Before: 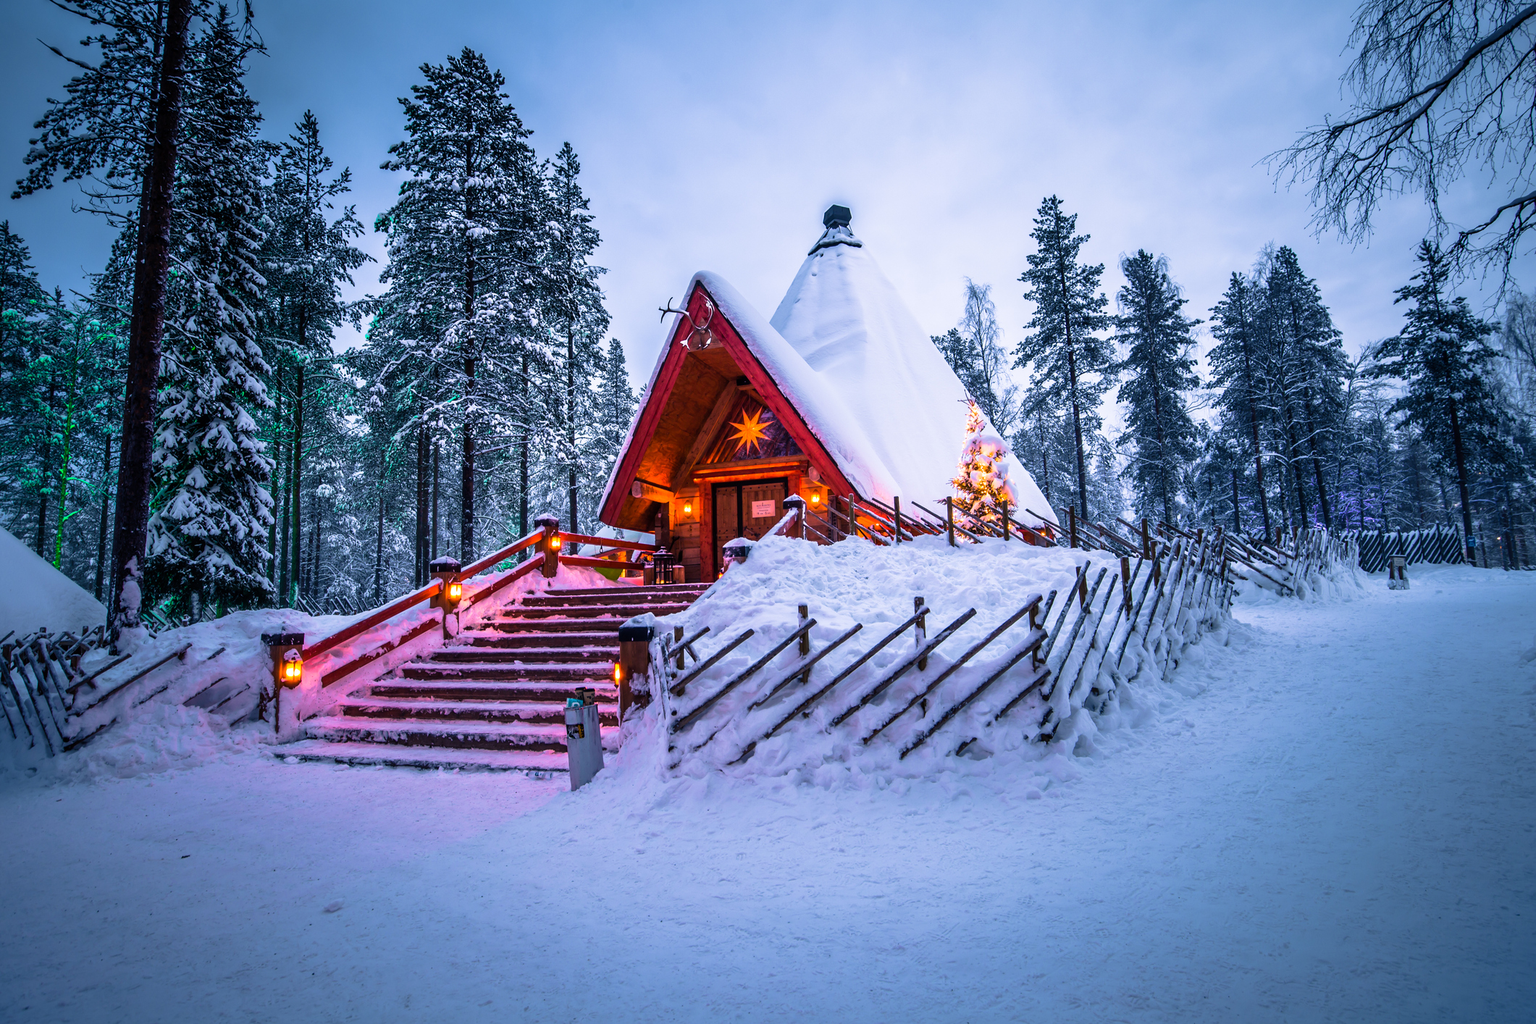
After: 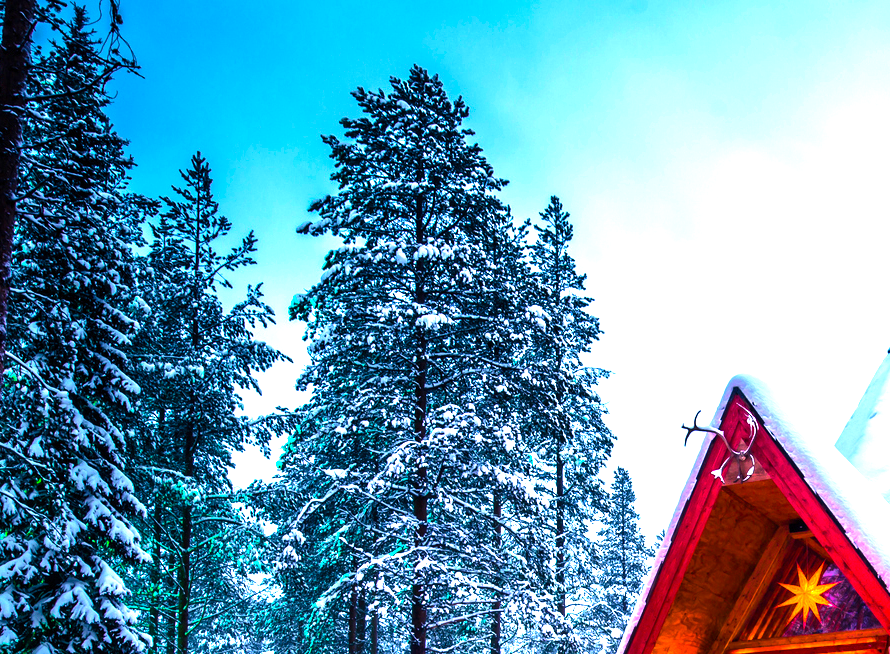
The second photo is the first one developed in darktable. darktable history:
crop and rotate: left 10.817%, top 0.062%, right 47.194%, bottom 53.626%
color balance rgb: linear chroma grading › shadows -10%, linear chroma grading › global chroma 20%, perceptual saturation grading › global saturation 15%, perceptual brilliance grading › global brilliance 30%, perceptual brilliance grading › highlights 12%, perceptual brilliance grading › mid-tones 24%, global vibrance 20%
